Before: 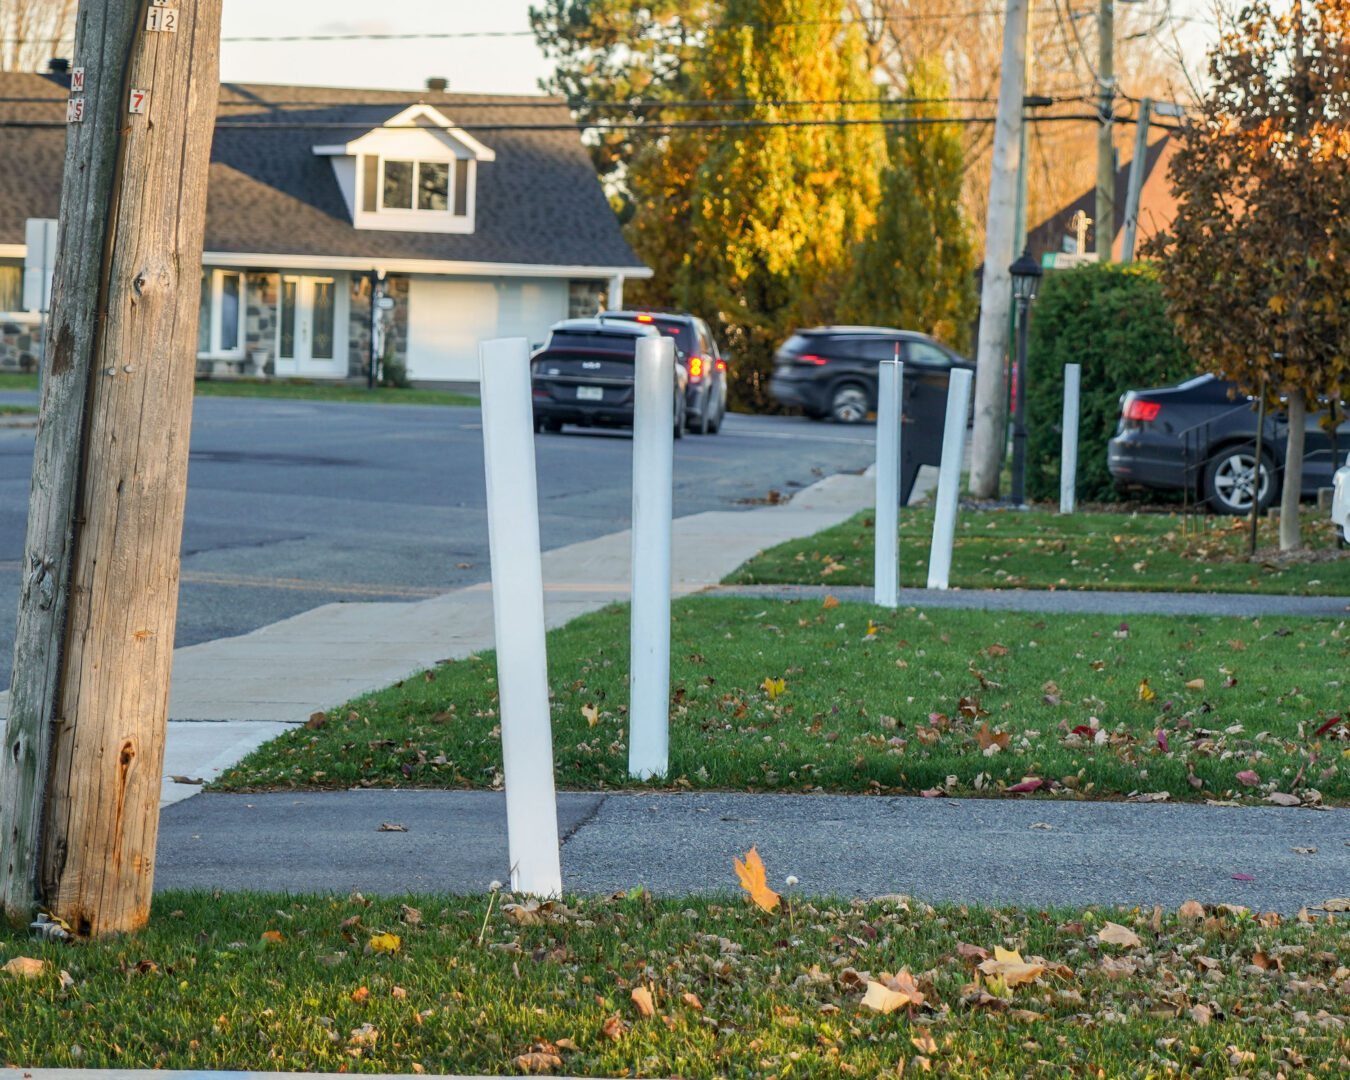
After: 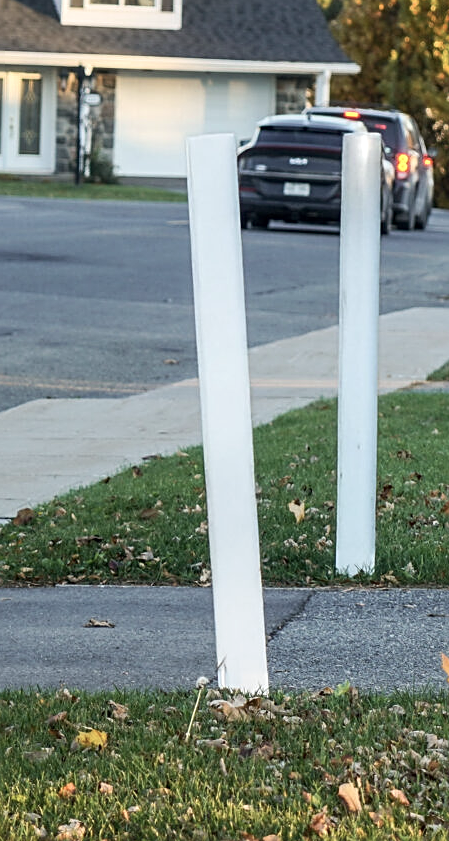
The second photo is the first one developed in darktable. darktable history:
sharpen: on, module defaults
crop and rotate: left 21.714%, top 19.055%, right 45%, bottom 2.986%
exposure: exposure 0.201 EV, compensate highlight preservation false
contrast brightness saturation: contrast 0.1, saturation -0.281
